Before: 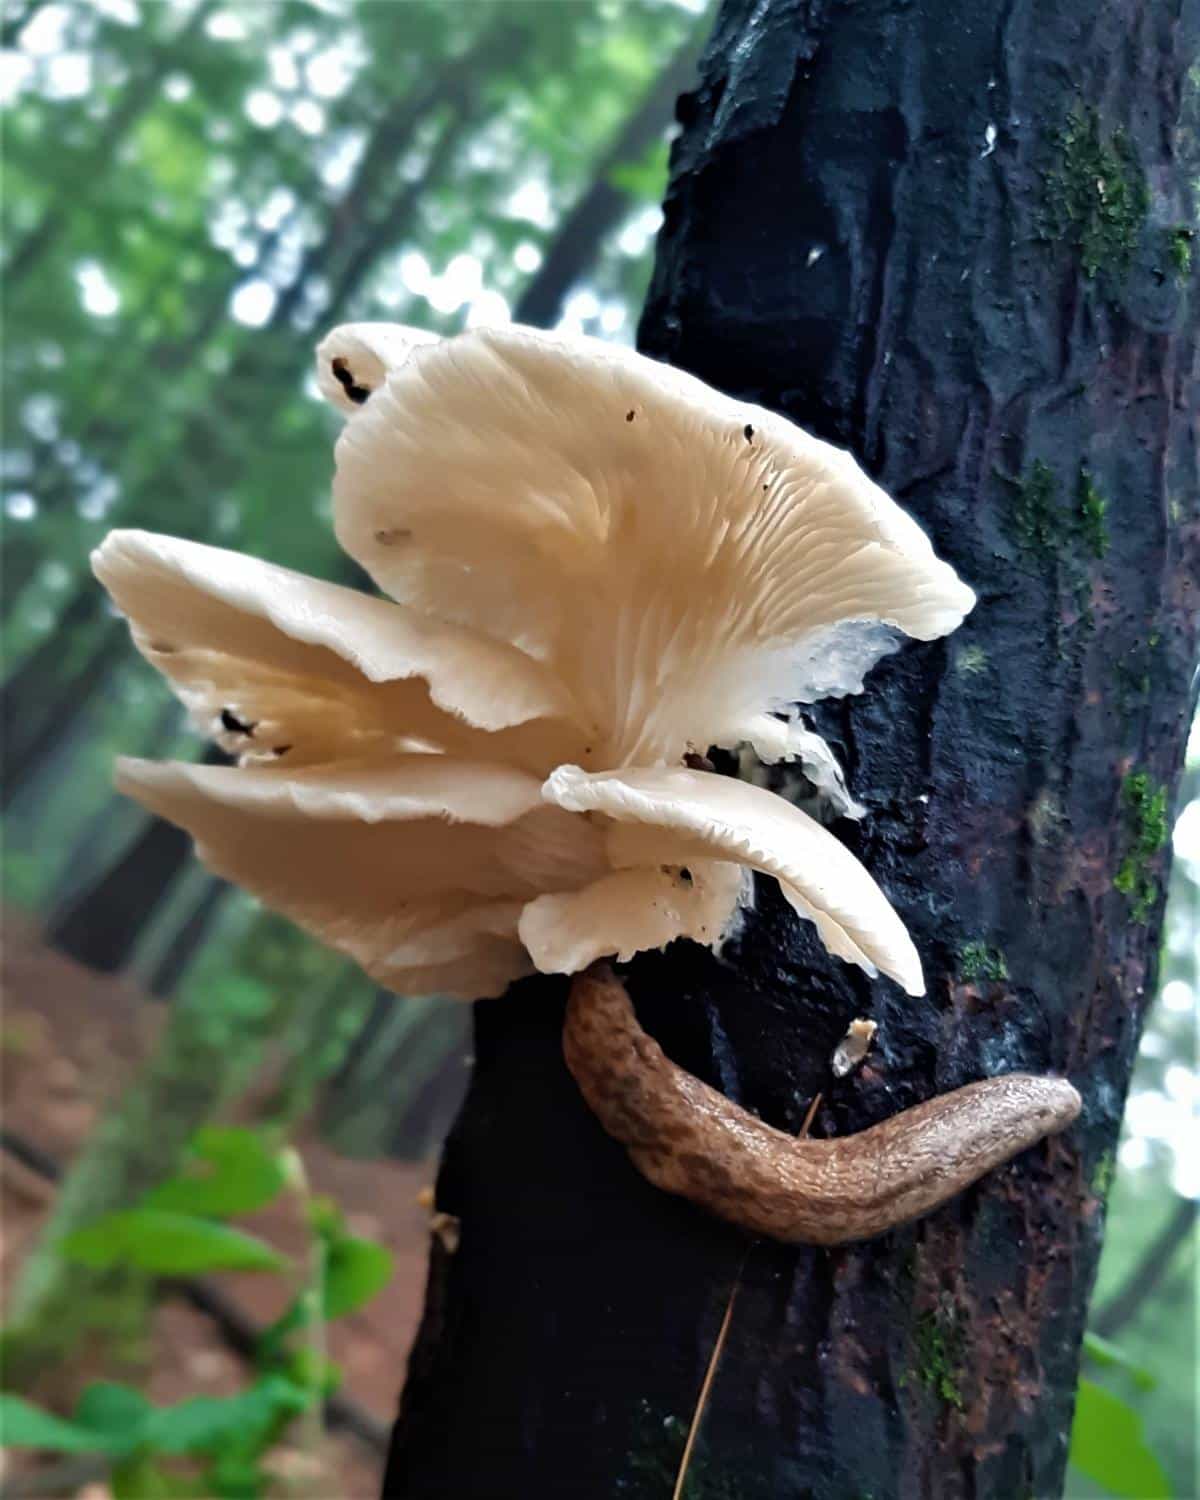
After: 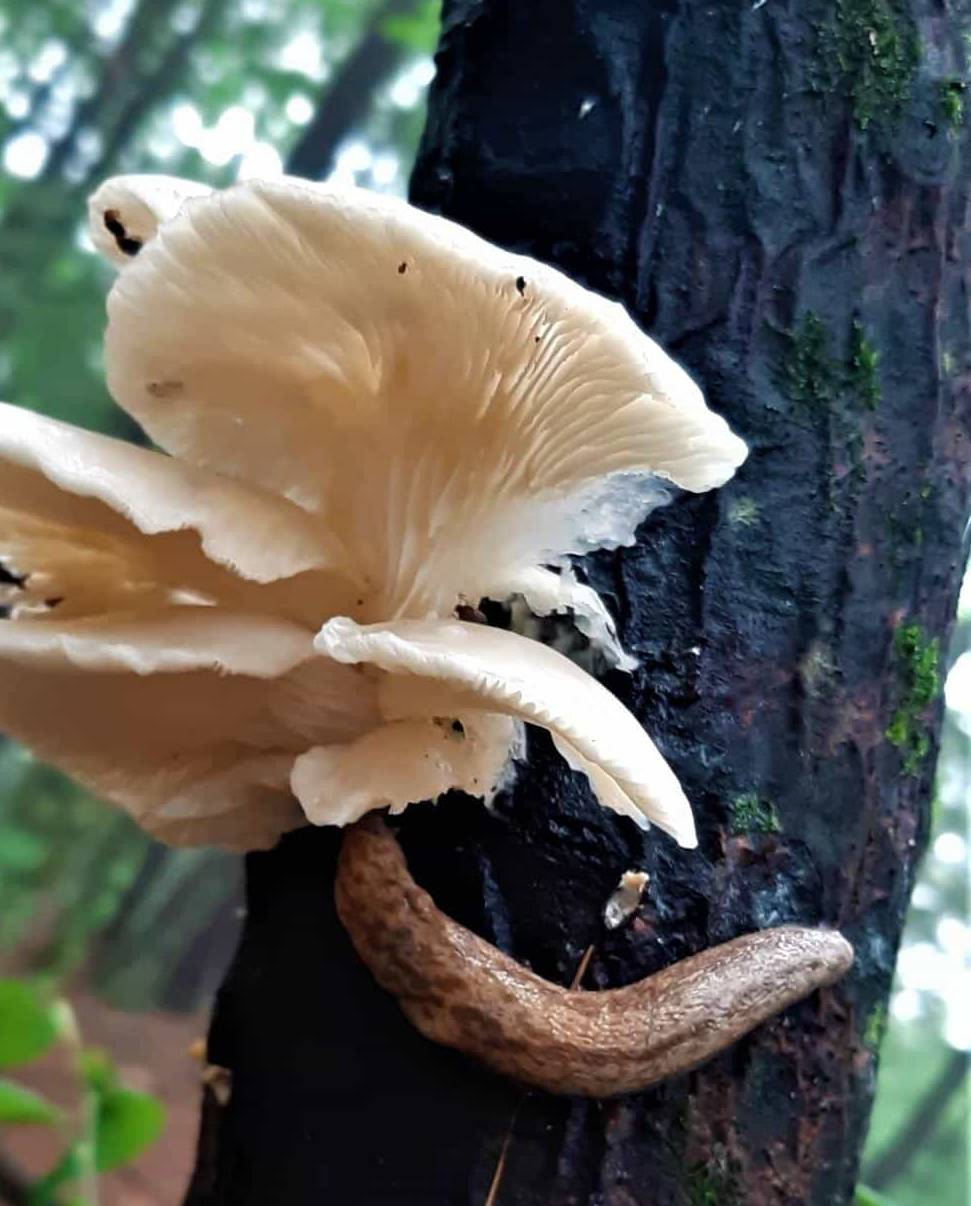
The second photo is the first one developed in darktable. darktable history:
crop: left 19.01%, top 9.909%, right 0%, bottom 9.676%
